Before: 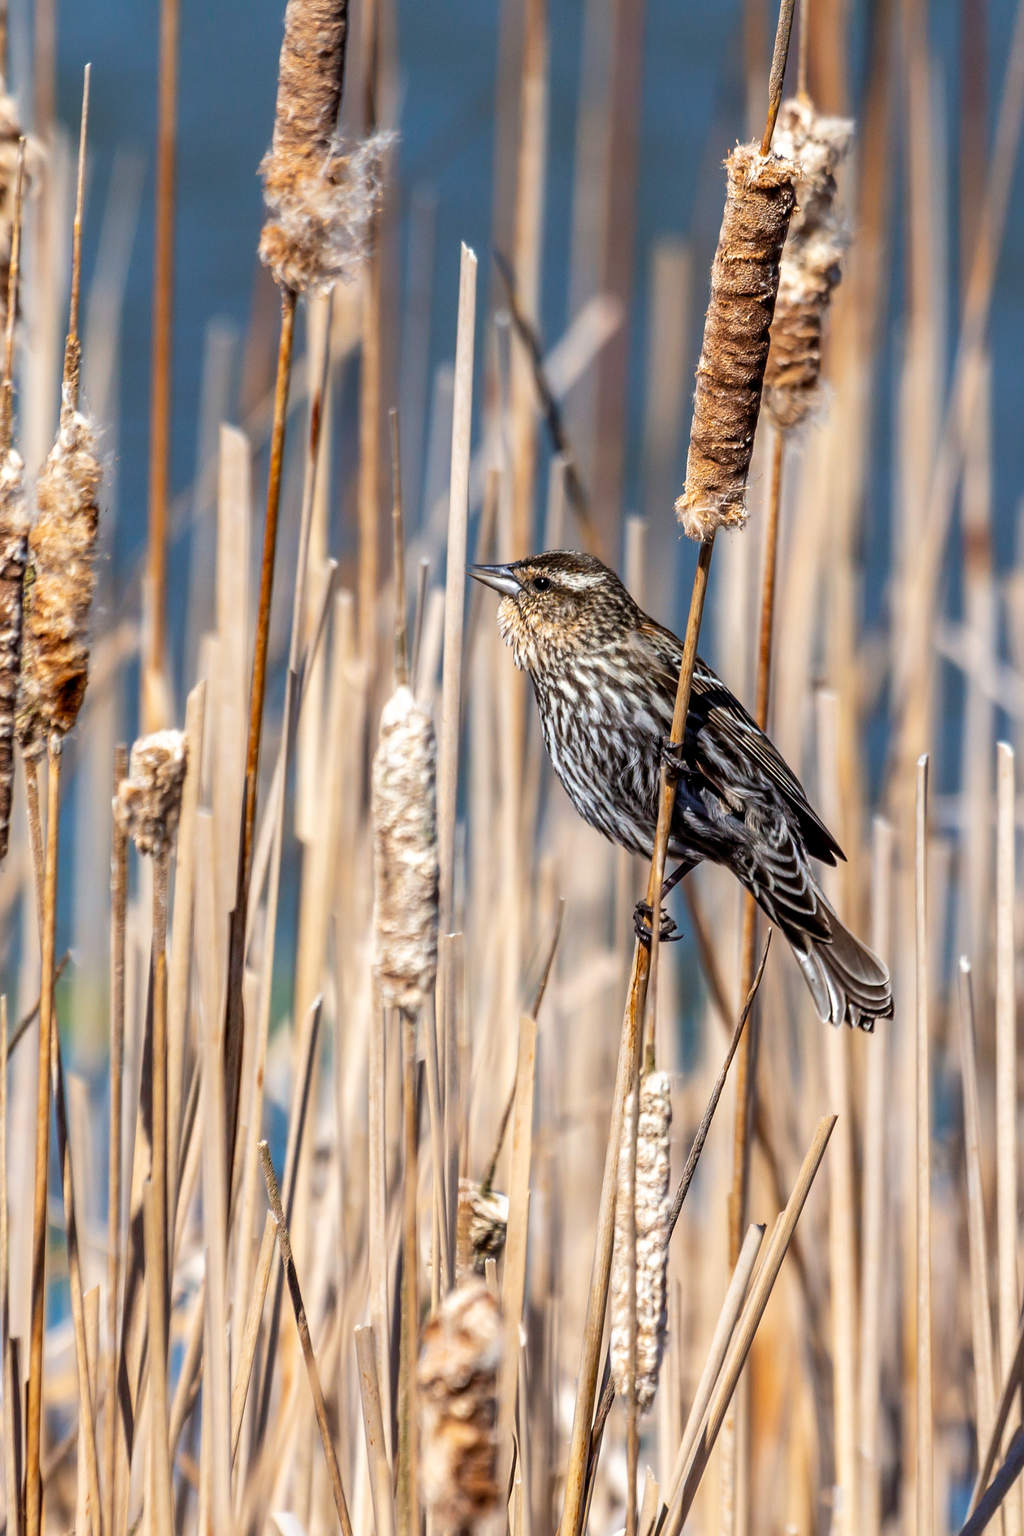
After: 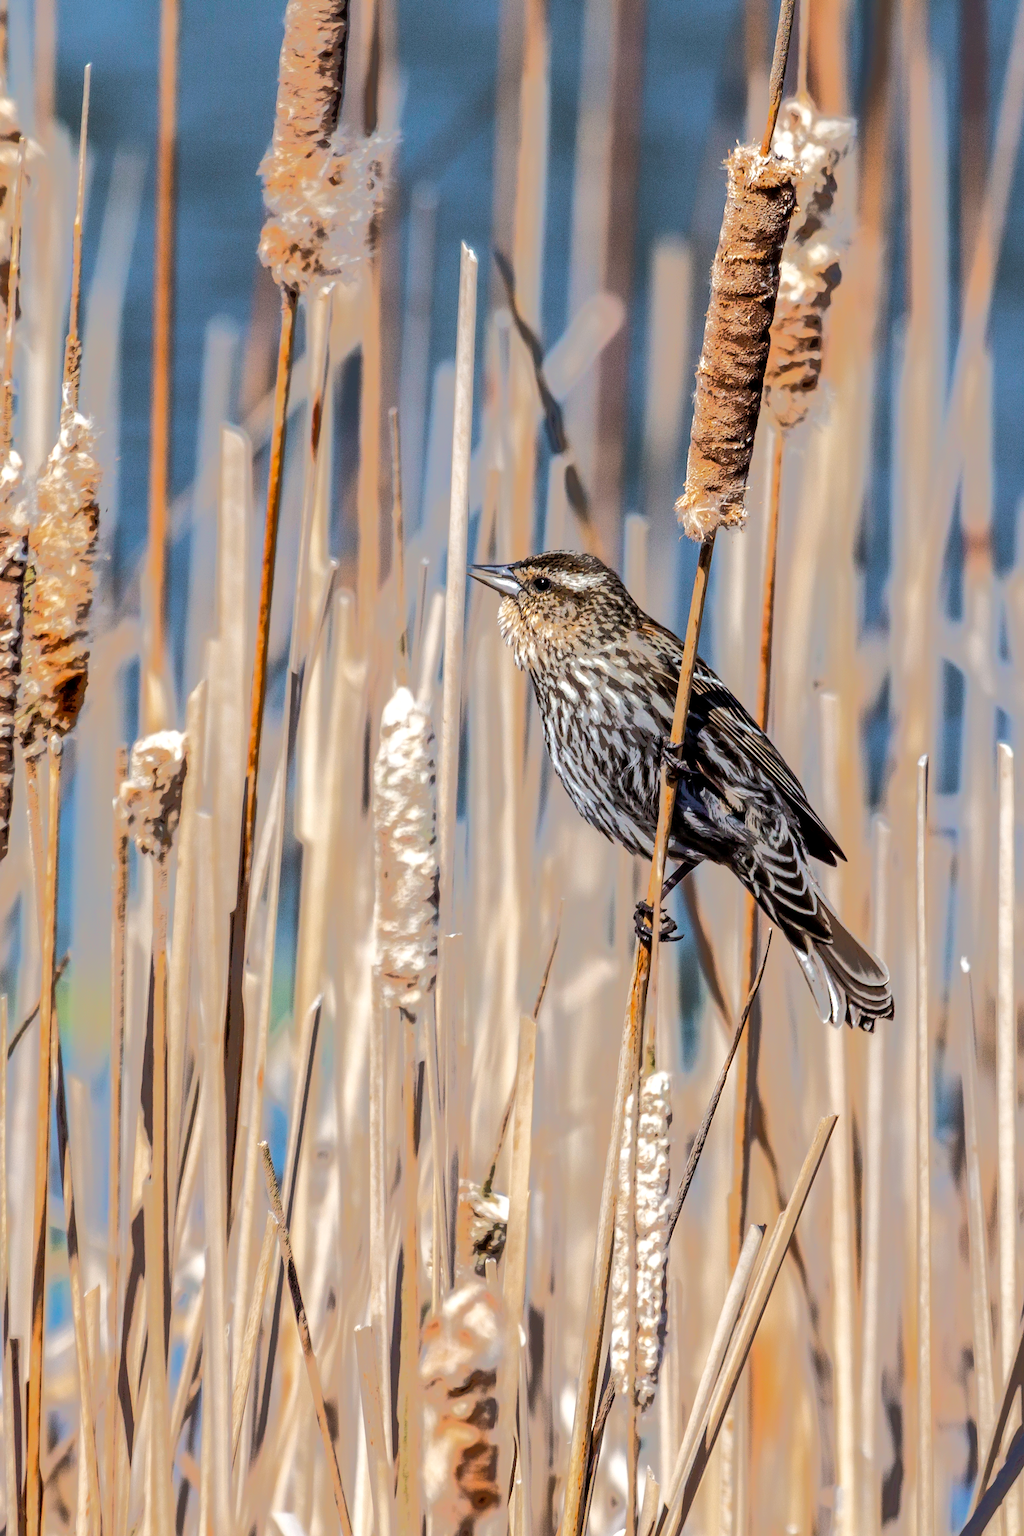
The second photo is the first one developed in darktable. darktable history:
tone equalizer: -7 EV -0.603 EV, -6 EV 1.04 EV, -5 EV -0.439 EV, -4 EV 0.426 EV, -3 EV 0.428 EV, -2 EV 0.155 EV, -1 EV -0.147 EV, +0 EV -0.409 EV, edges refinement/feathering 500, mask exposure compensation -1.57 EV, preserve details no
